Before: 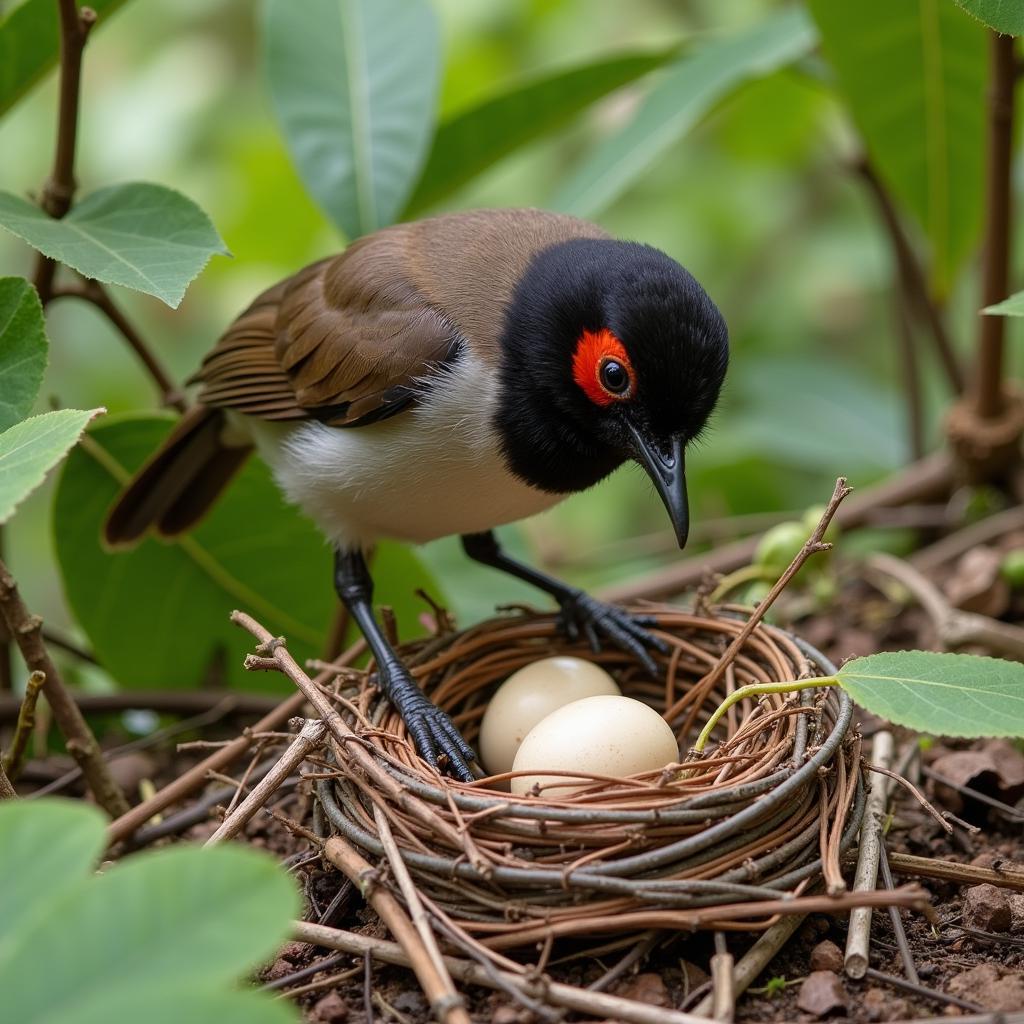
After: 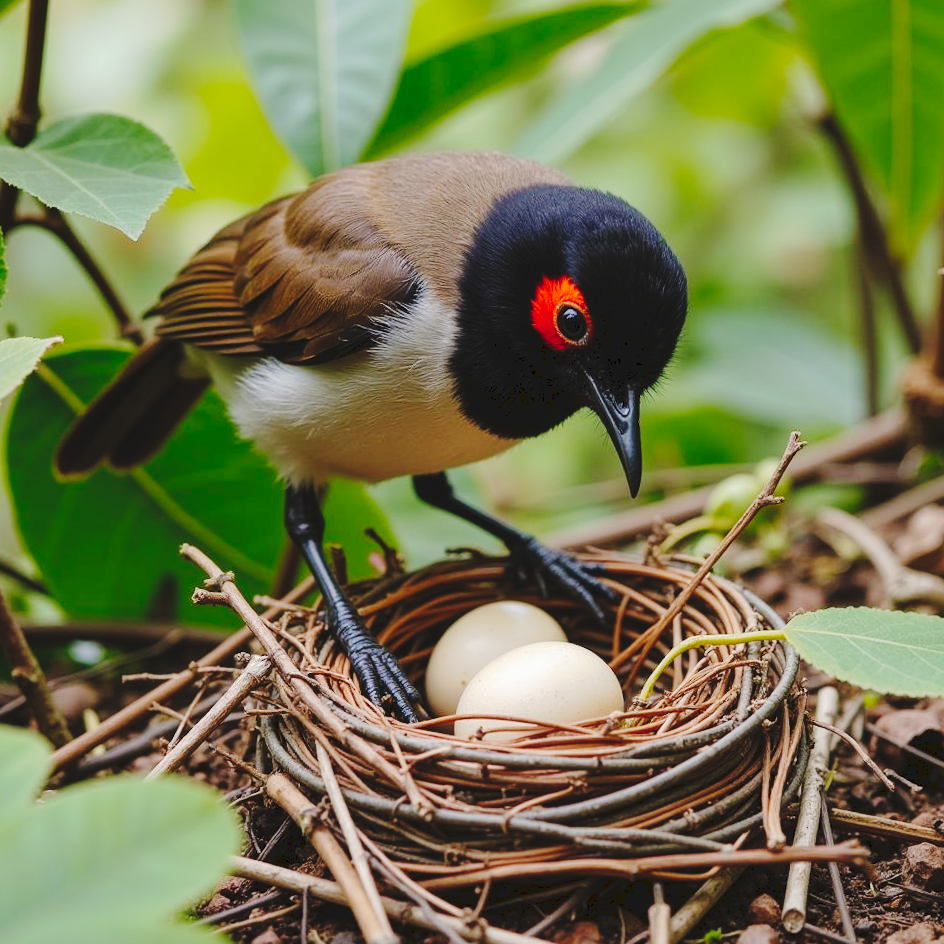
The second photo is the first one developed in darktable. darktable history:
tone curve: curves: ch0 [(0, 0) (0.003, 0.079) (0.011, 0.083) (0.025, 0.088) (0.044, 0.095) (0.069, 0.106) (0.1, 0.115) (0.136, 0.127) (0.177, 0.152) (0.224, 0.198) (0.277, 0.263) (0.335, 0.371) (0.399, 0.483) (0.468, 0.582) (0.543, 0.664) (0.623, 0.726) (0.709, 0.793) (0.801, 0.842) (0.898, 0.896) (1, 1)], preserve colors none
crop and rotate: angle -1.96°, left 3.097%, top 4.154%, right 1.586%, bottom 0.529%
